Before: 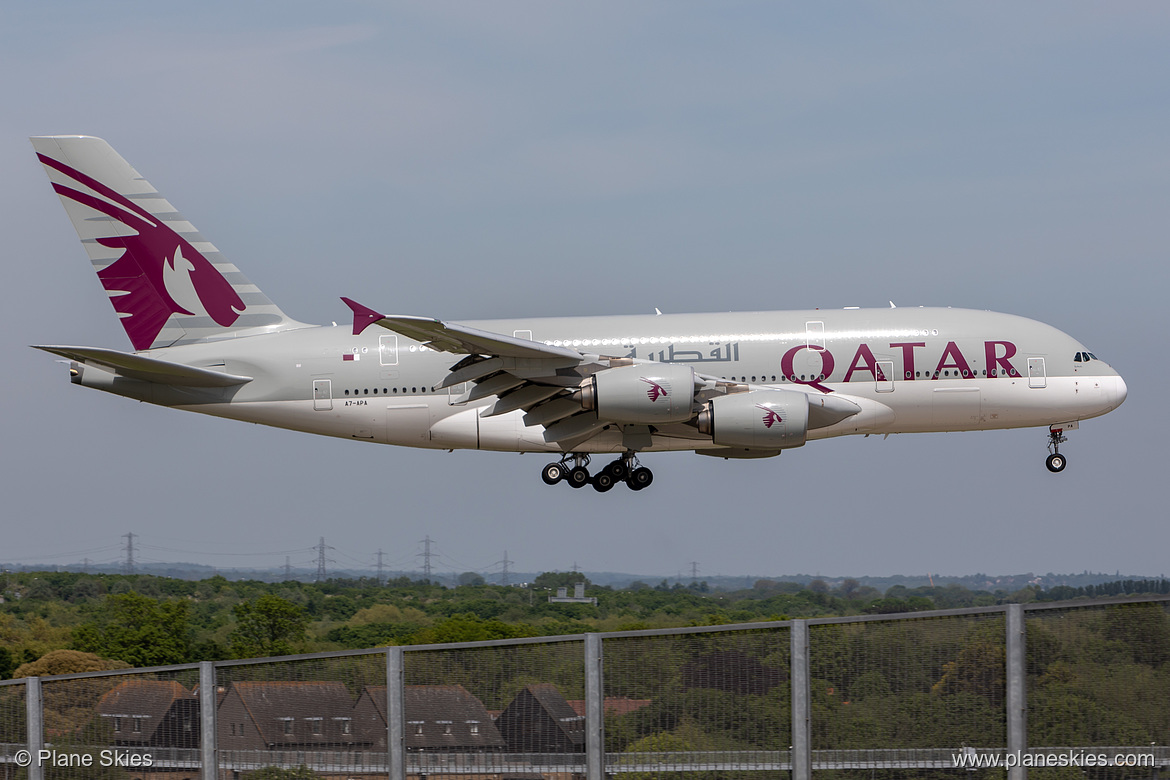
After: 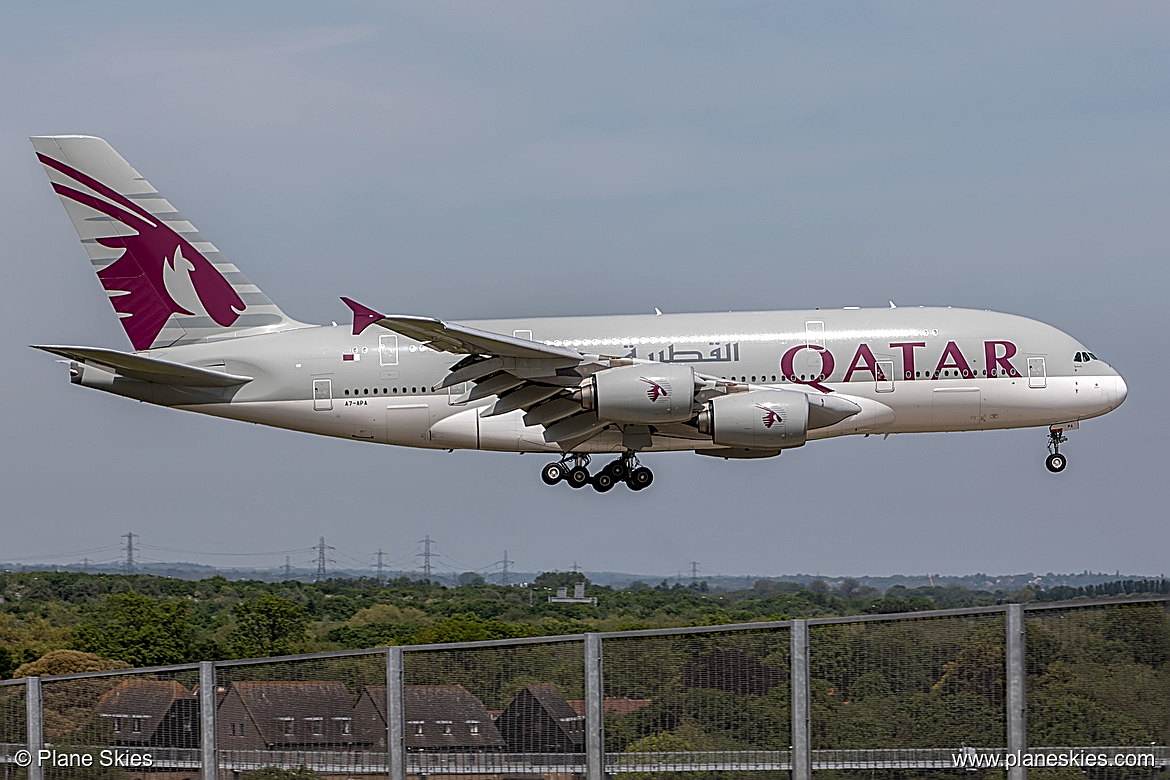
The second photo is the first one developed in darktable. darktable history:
local contrast: on, module defaults
sharpen: amount 1.011
